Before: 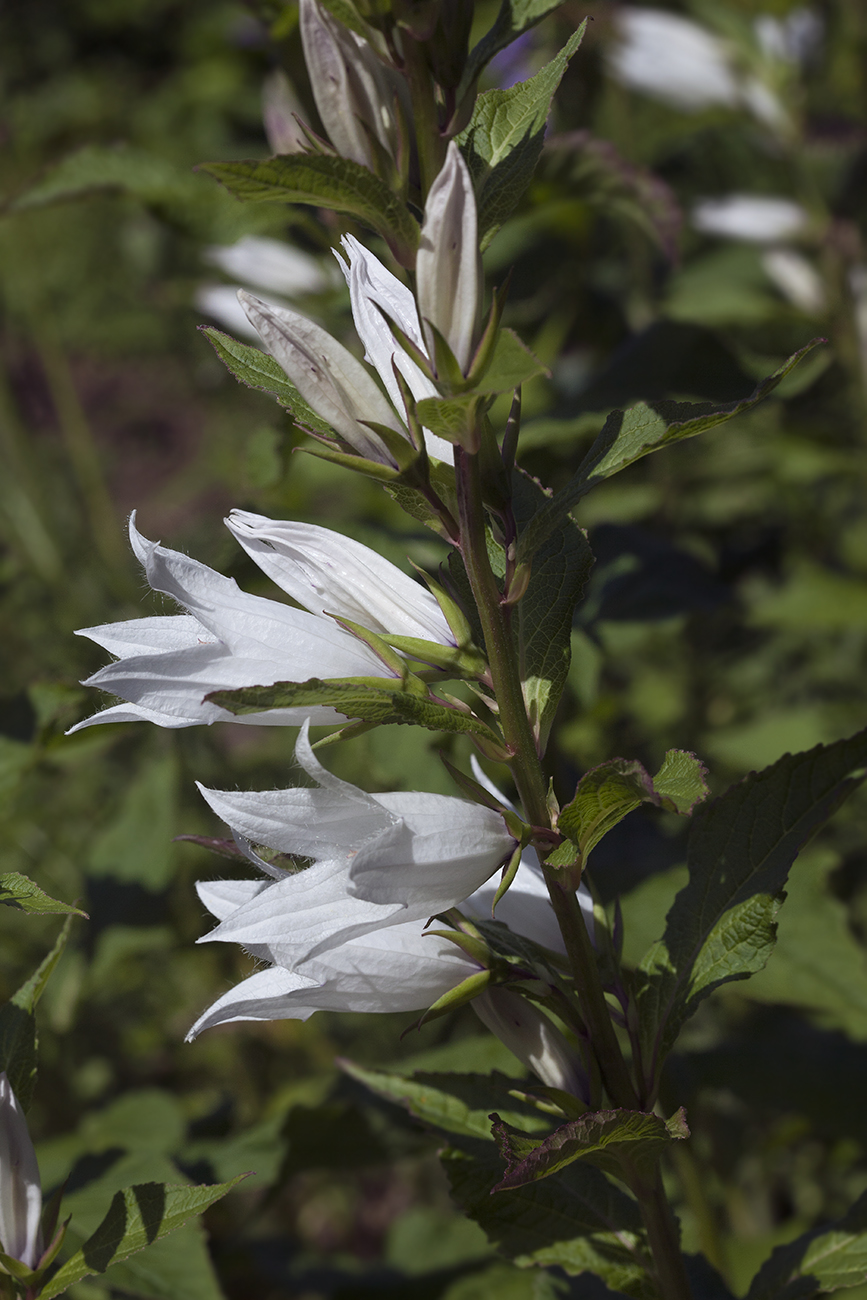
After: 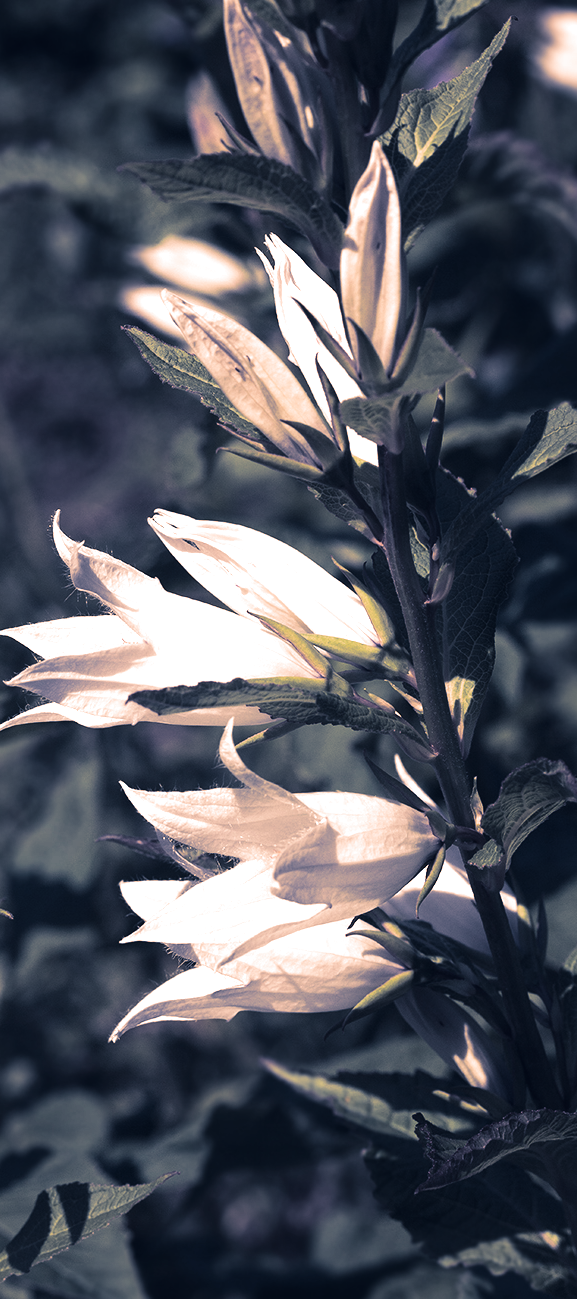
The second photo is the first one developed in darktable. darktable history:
split-toning: shadows › hue 226.8°, shadows › saturation 0.56, highlights › hue 28.8°, balance -40, compress 0%
tone equalizer: -8 EV -0.417 EV, -7 EV -0.389 EV, -6 EV -0.333 EV, -5 EV -0.222 EV, -3 EV 0.222 EV, -2 EV 0.333 EV, -1 EV 0.389 EV, +0 EV 0.417 EV, edges refinement/feathering 500, mask exposure compensation -1.57 EV, preserve details no
color correction: highlights a* 19.59, highlights b* 27.49, shadows a* 3.46, shadows b* -17.28, saturation 0.73
contrast brightness saturation: contrast 0.11, saturation -0.17
crop and rotate: left 8.786%, right 24.548%
exposure: exposure 0.574 EV, compensate highlight preservation false
